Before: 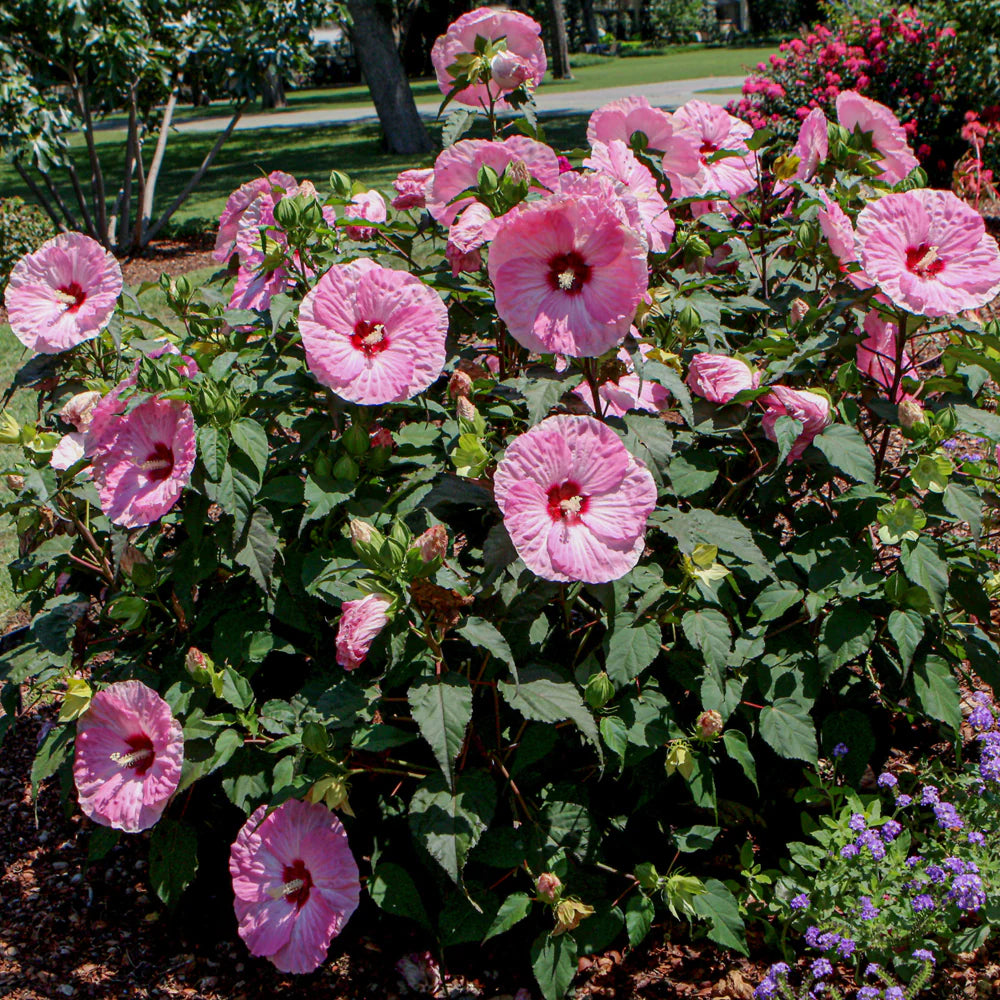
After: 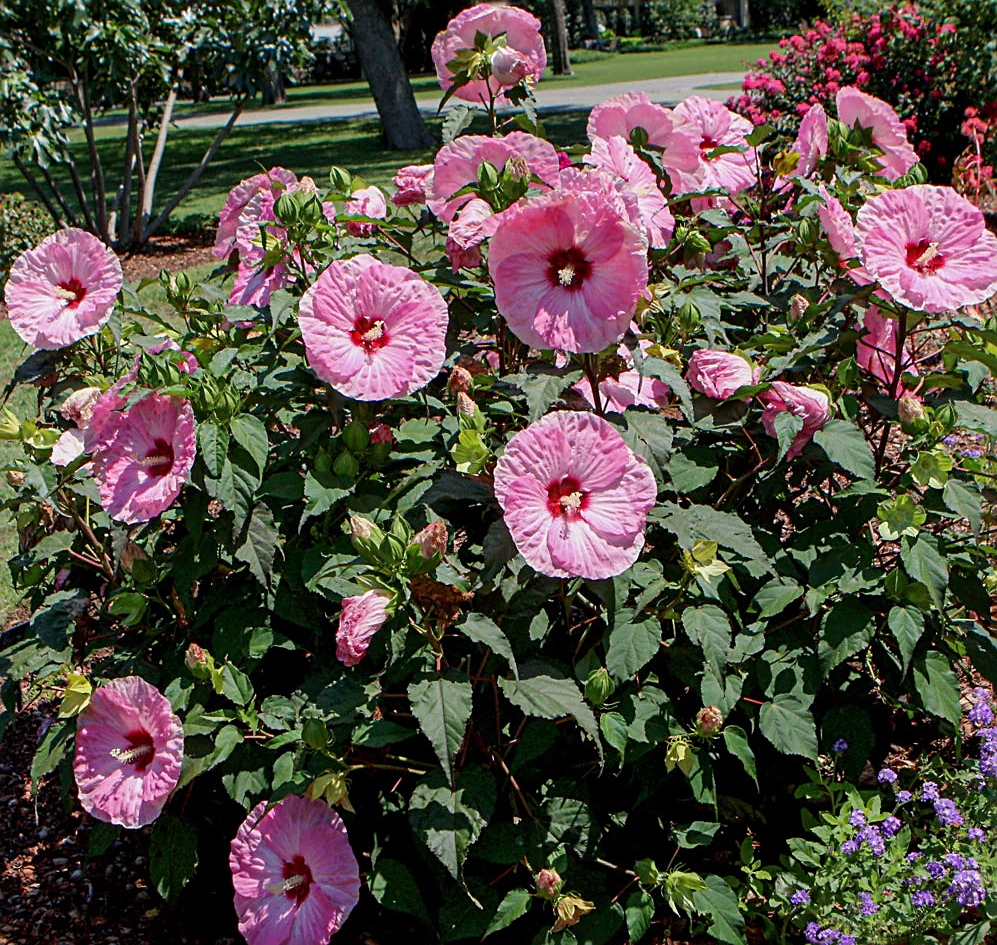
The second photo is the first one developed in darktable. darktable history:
crop: top 0.448%, right 0.264%, bottom 5.045%
sharpen: on, module defaults
